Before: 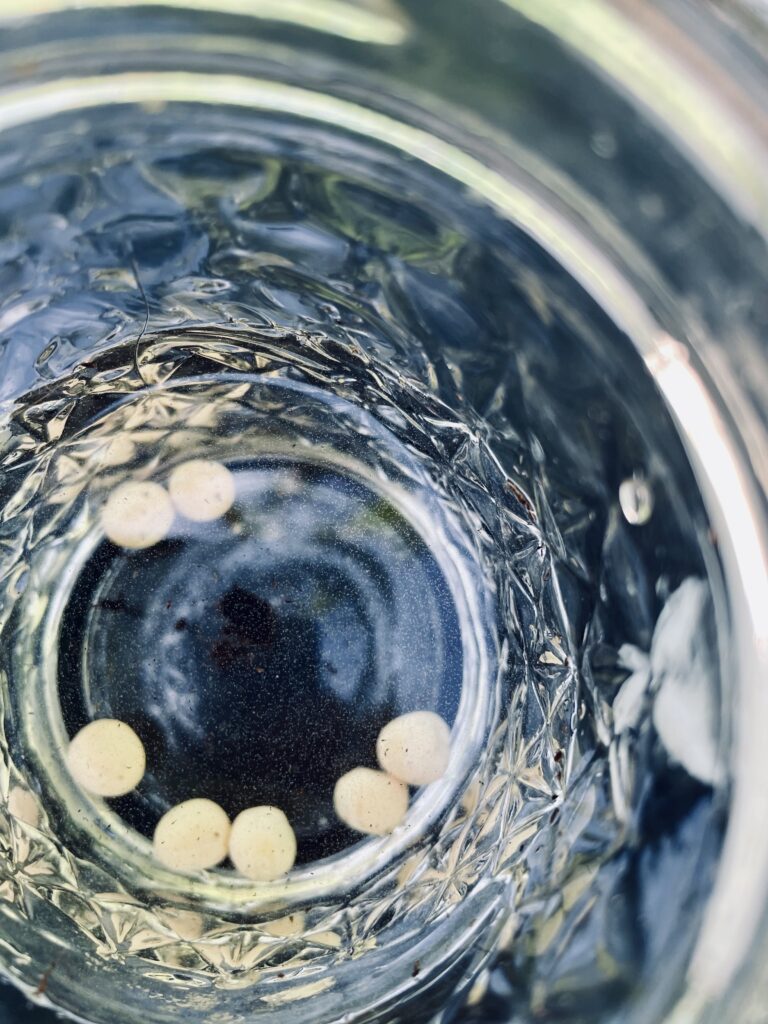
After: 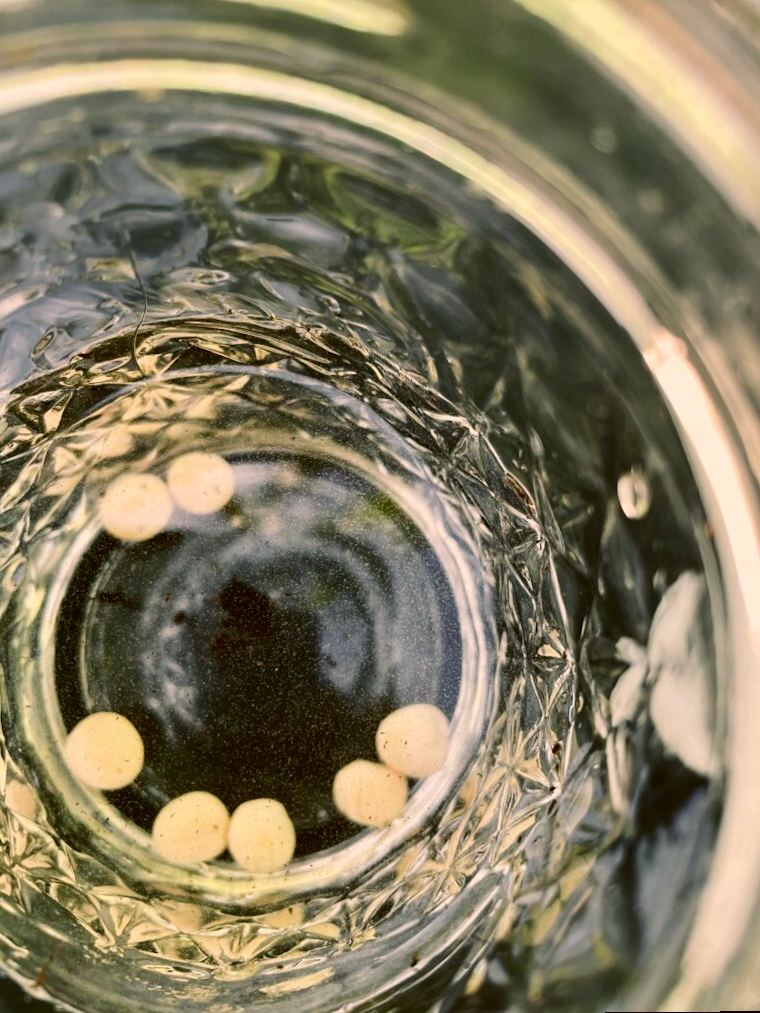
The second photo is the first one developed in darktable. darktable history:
color correction: highlights a* 8.98, highlights b* 15.09, shadows a* -0.49, shadows b* 26.52
rotate and perspective: rotation 0.174°, lens shift (vertical) 0.013, lens shift (horizontal) 0.019, shear 0.001, automatic cropping original format, crop left 0.007, crop right 0.991, crop top 0.016, crop bottom 0.997
